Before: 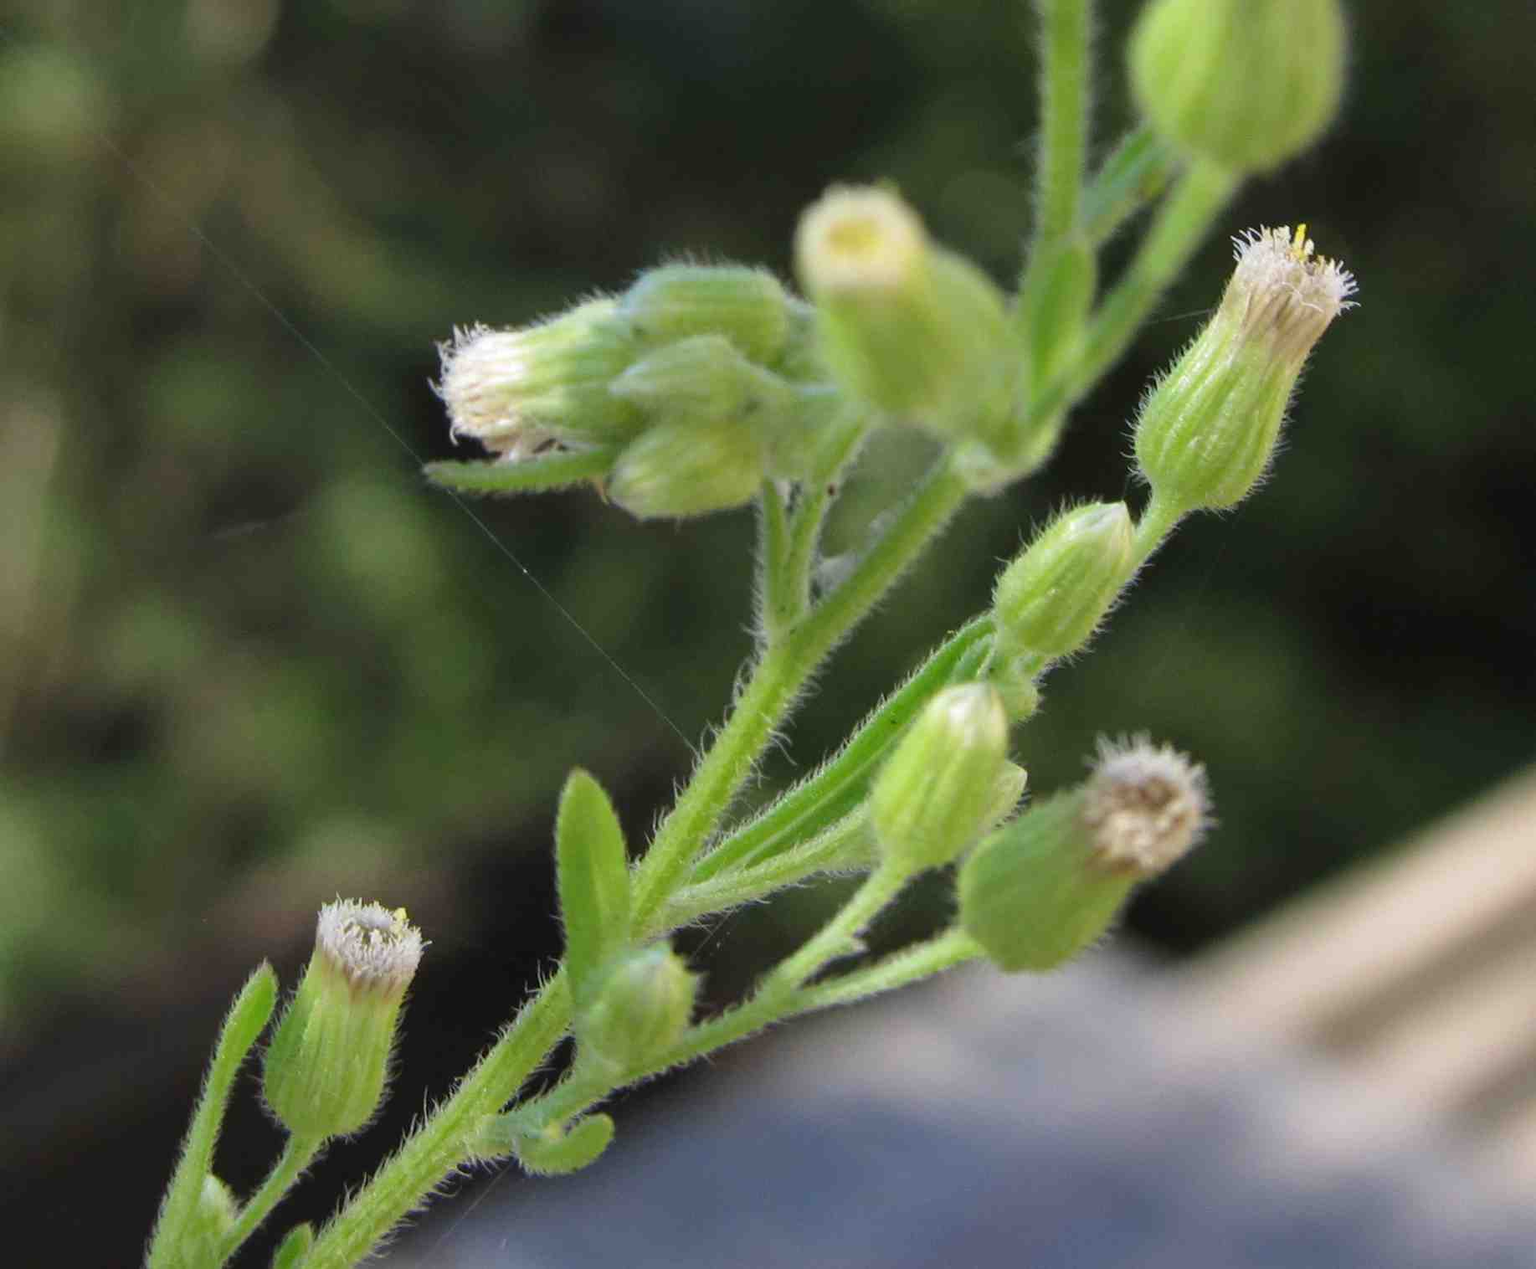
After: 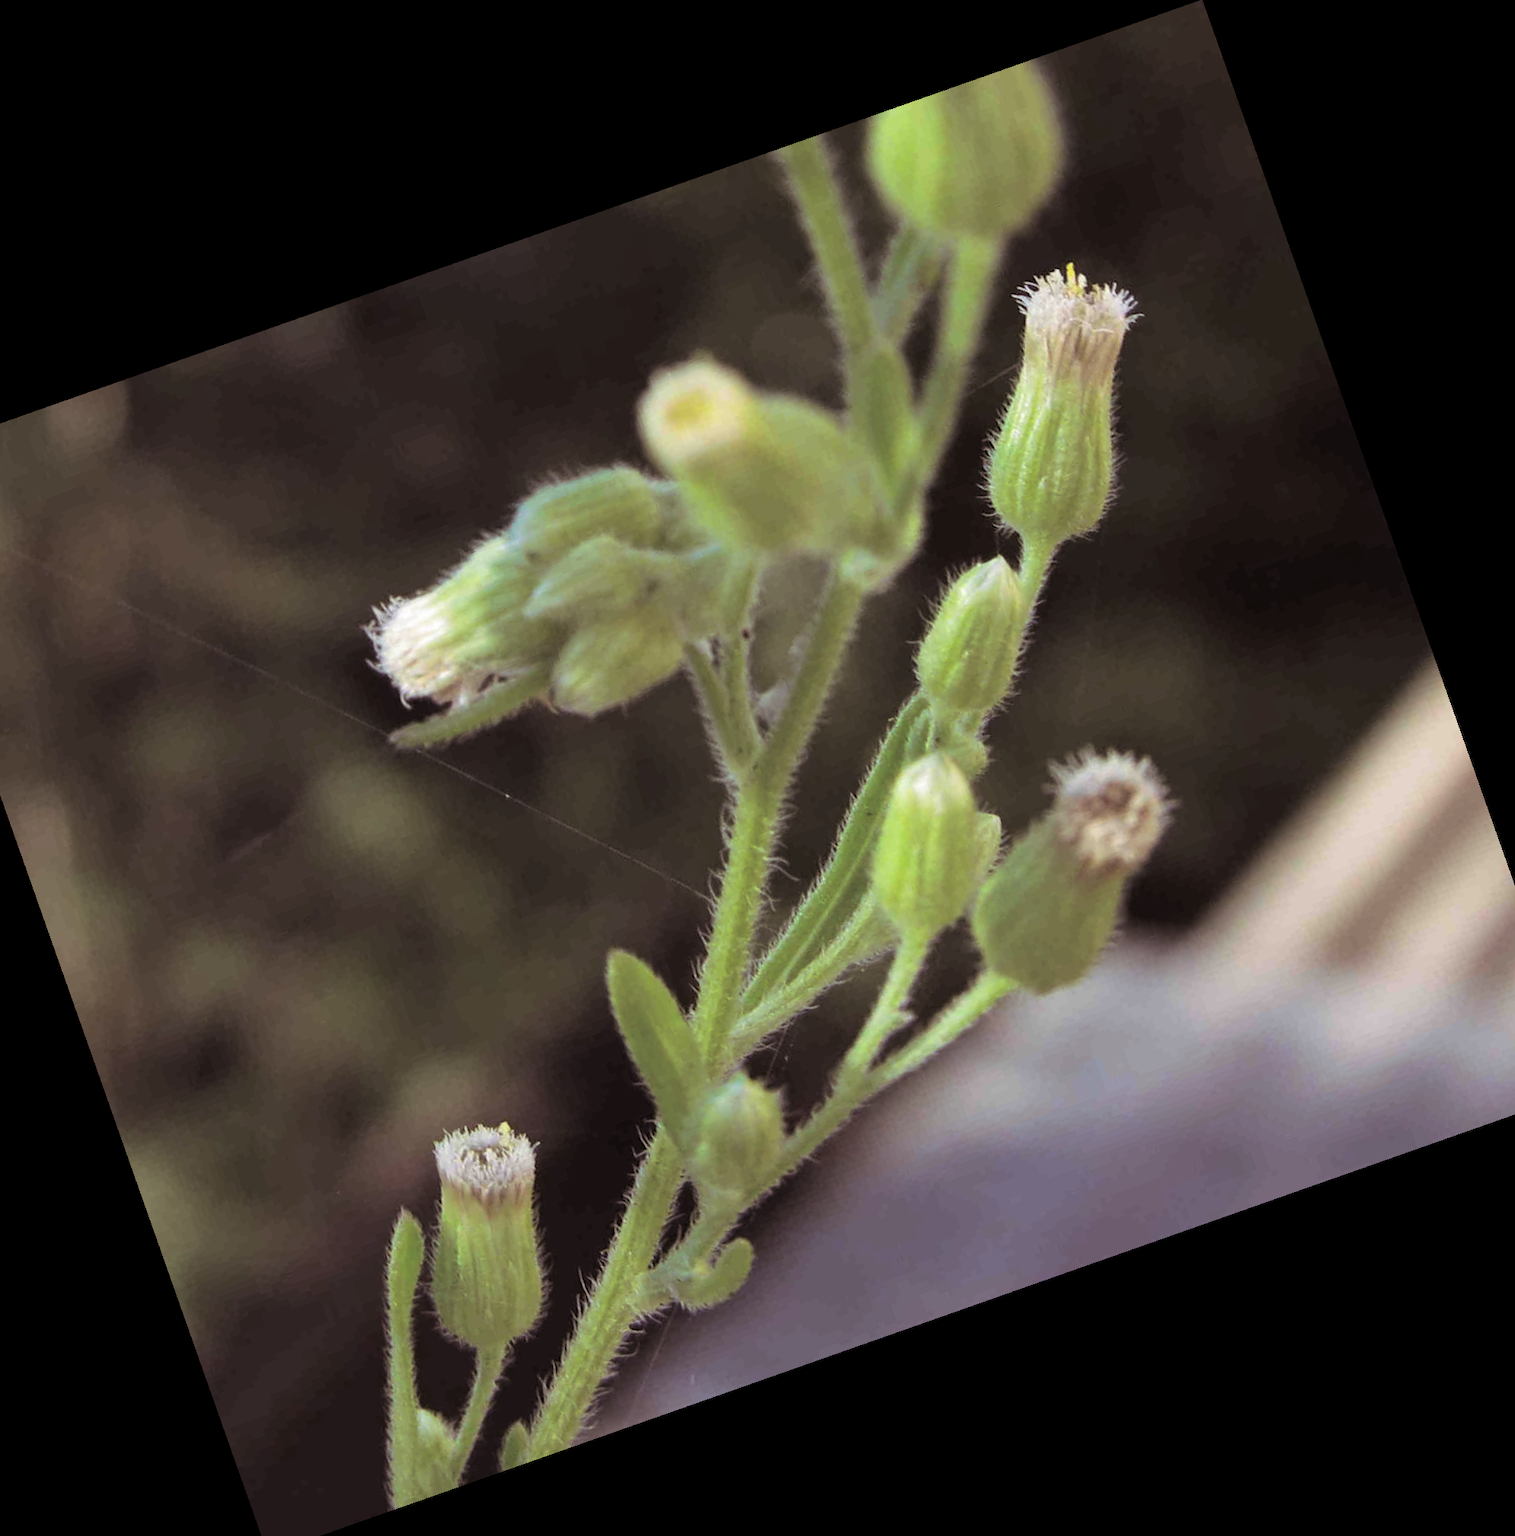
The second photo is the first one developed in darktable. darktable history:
split-toning: shadows › saturation 0.24, highlights › hue 54°, highlights › saturation 0.24
crop and rotate: angle 19.43°, left 6.812%, right 4.125%, bottom 1.087%
